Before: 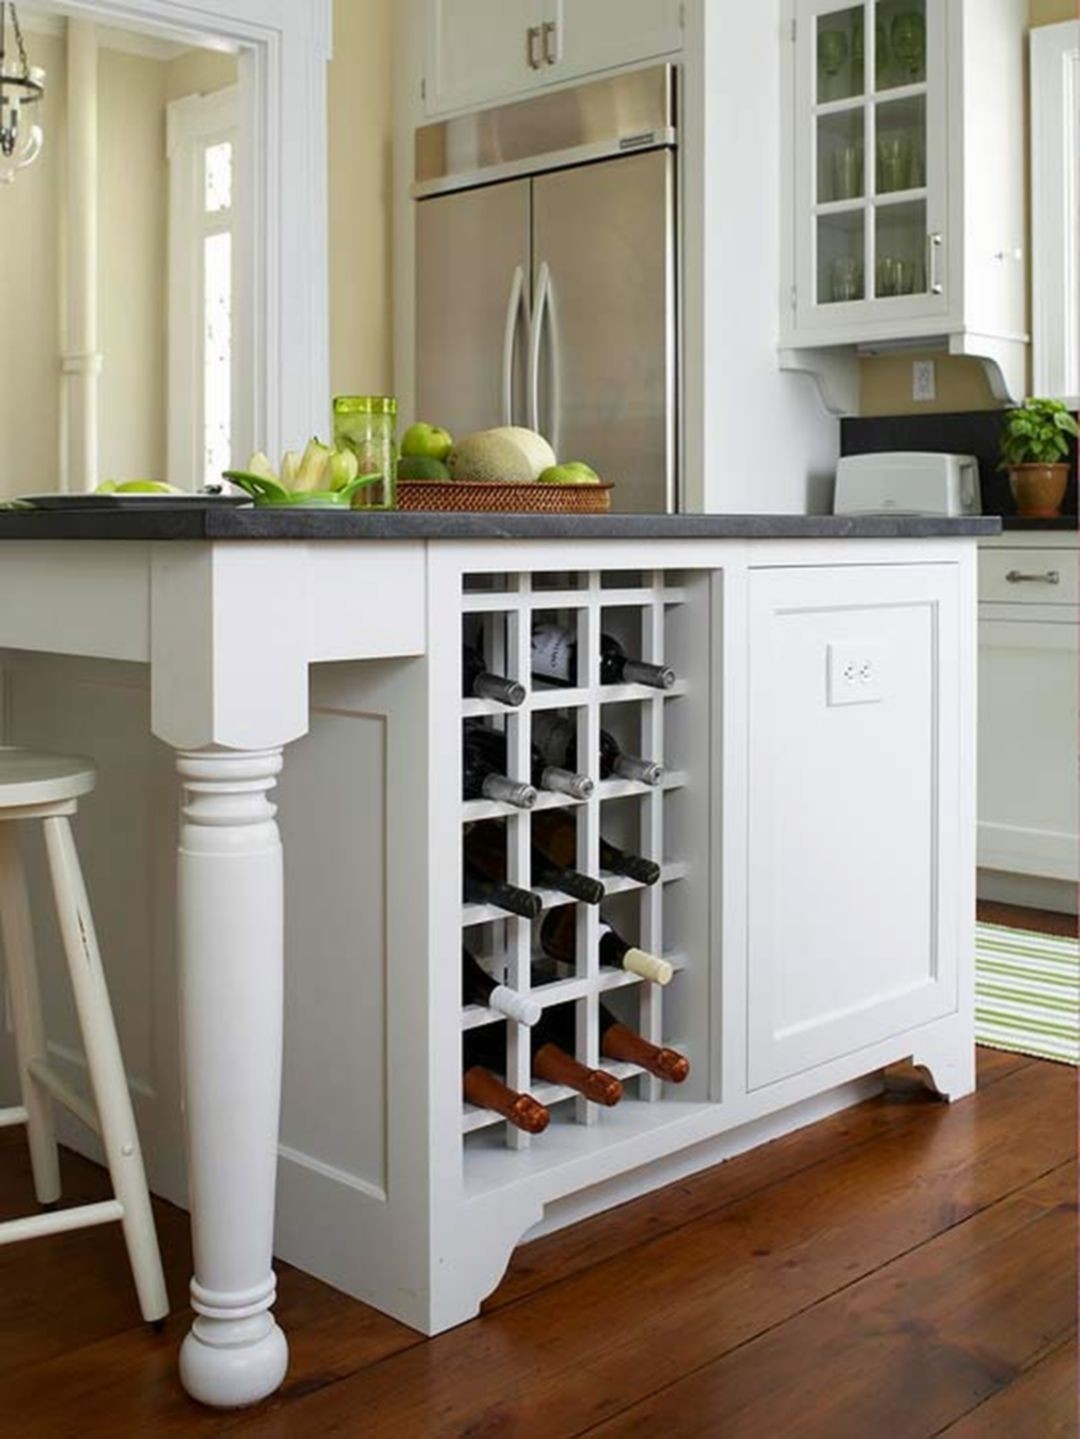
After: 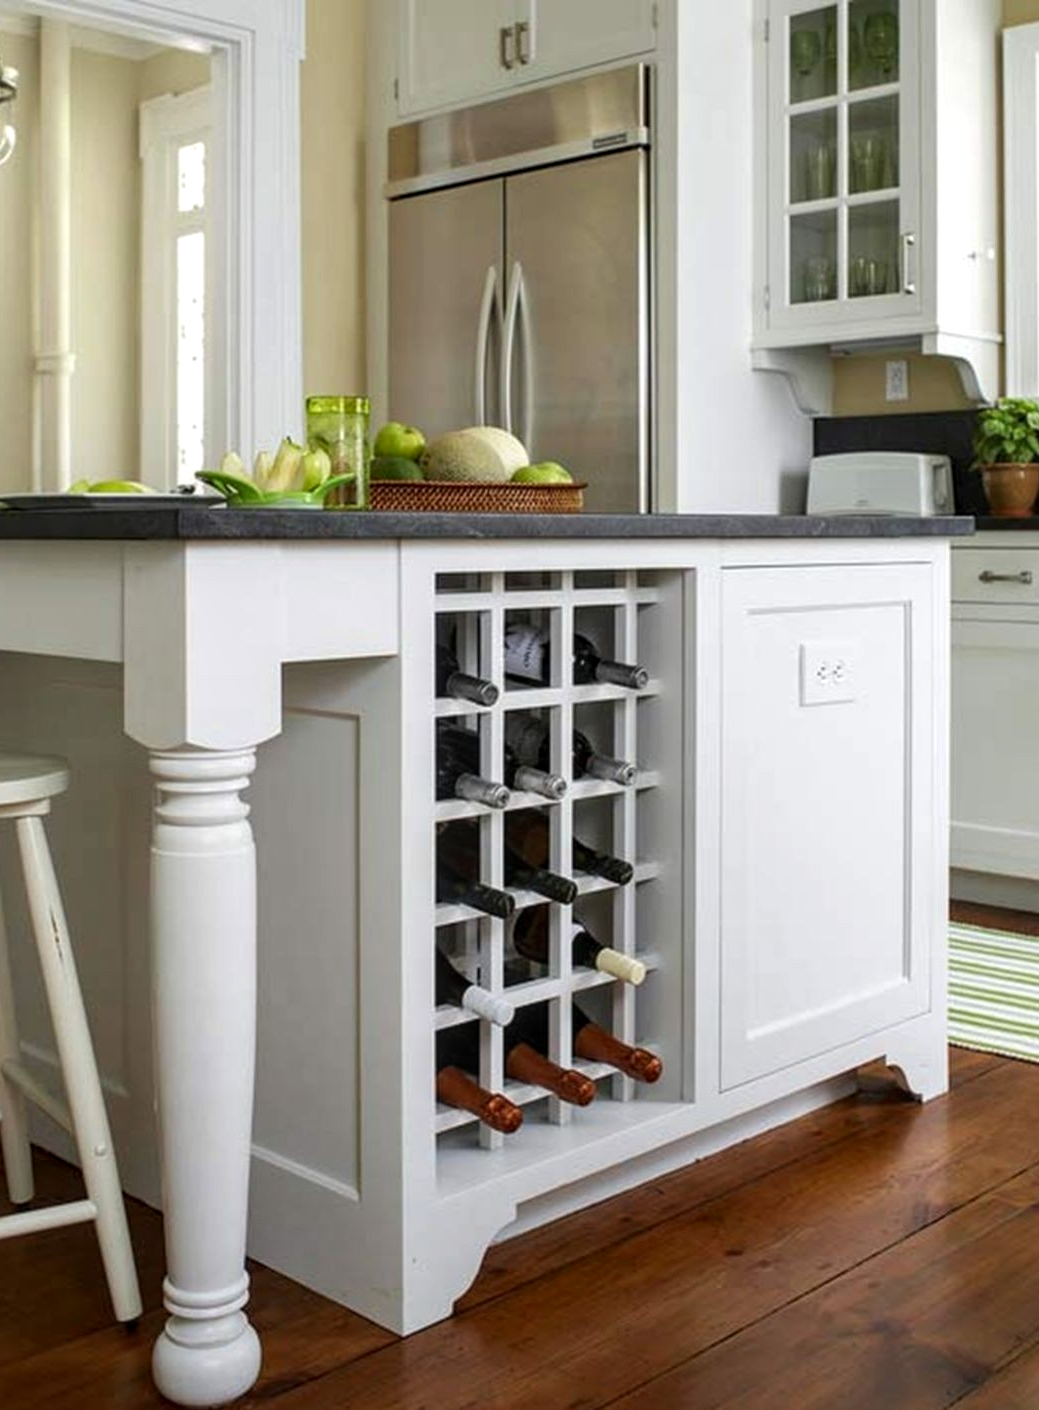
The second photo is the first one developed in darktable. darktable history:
local contrast: detail 130%
crop and rotate: left 2.643%, right 1.106%, bottom 1.979%
